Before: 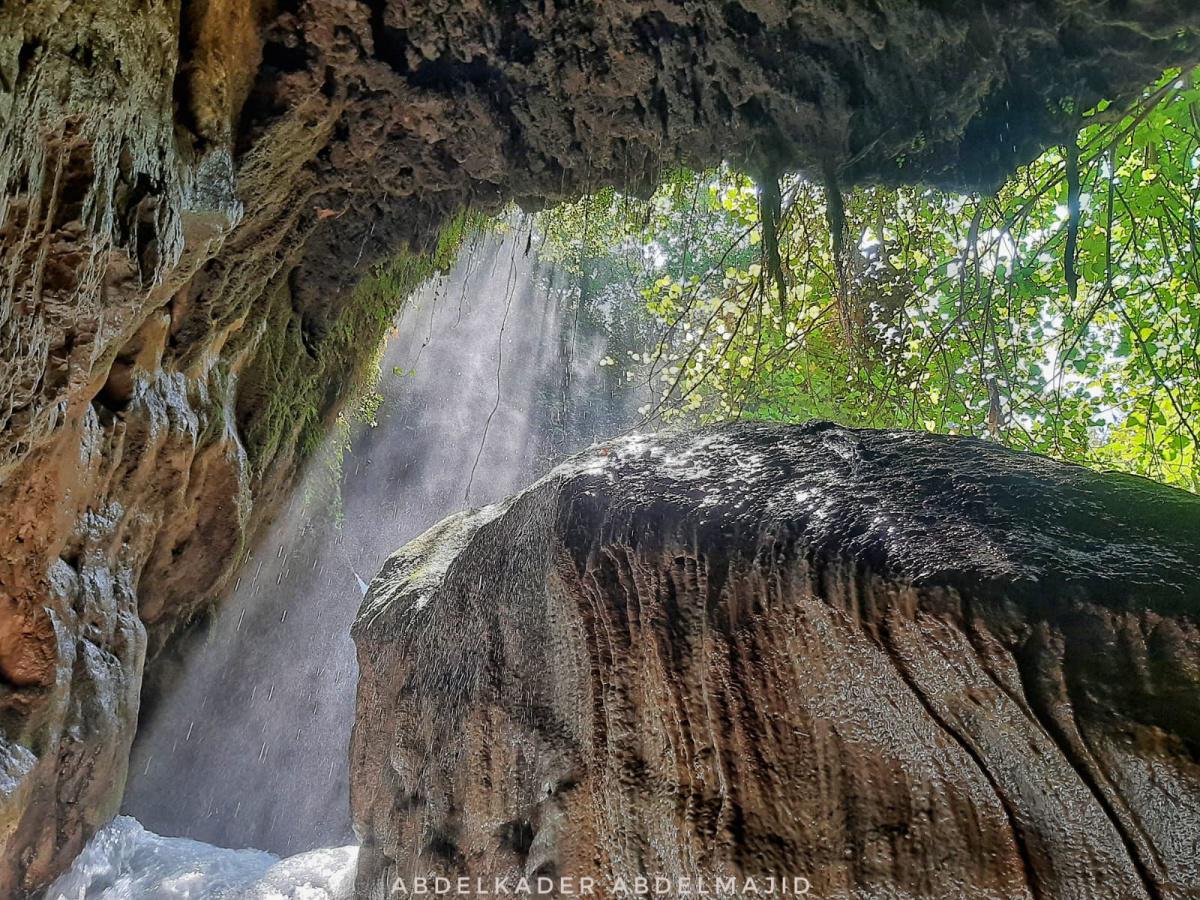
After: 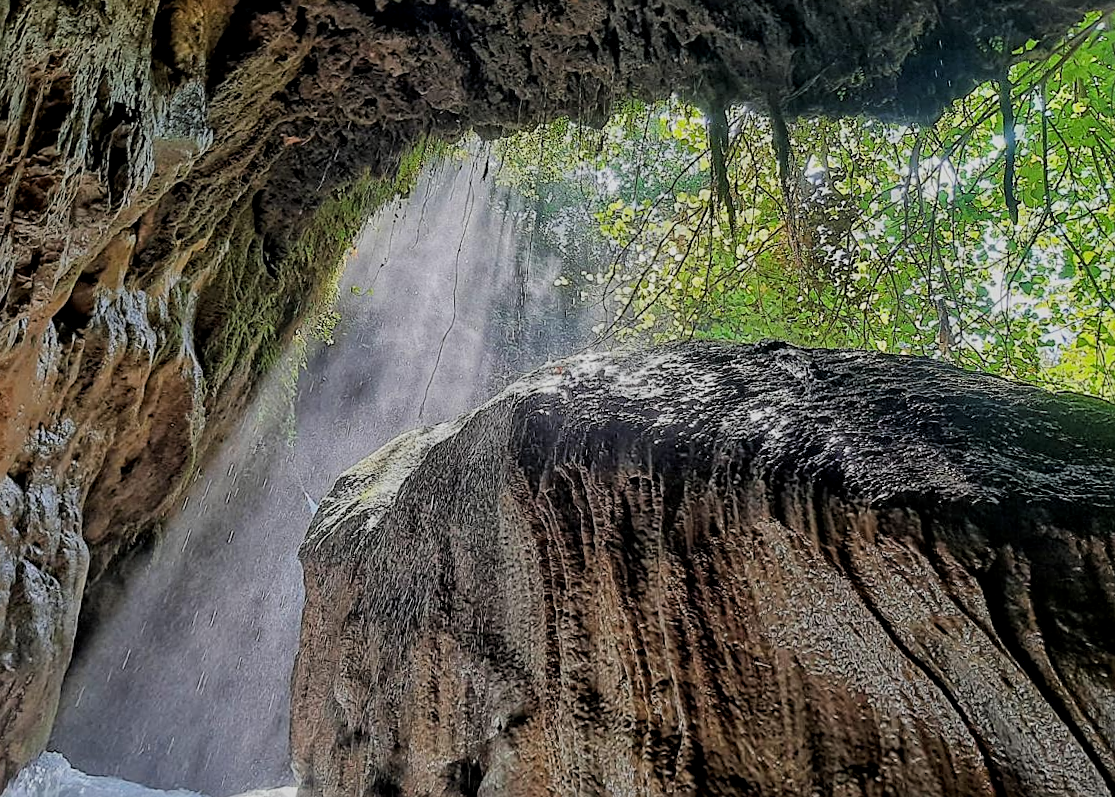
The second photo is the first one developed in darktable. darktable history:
sharpen: on, module defaults
filmic rgb: black relative exposure -7.65 EV, white relative exposure 4.56 EV, hardness 3.61, color science v6 (2022)
crop and rotate: top 5.609%, bottom 5.609%
local contrast: highlights 100%, shadows 100%, detail 120%, midtone range 0.2
rotate and perspective: rotation 0.215°, lens shift (vertical) -0.139, crop left 0.069, crop right 0.939, crop top 0.002, crop bottom 0.996
